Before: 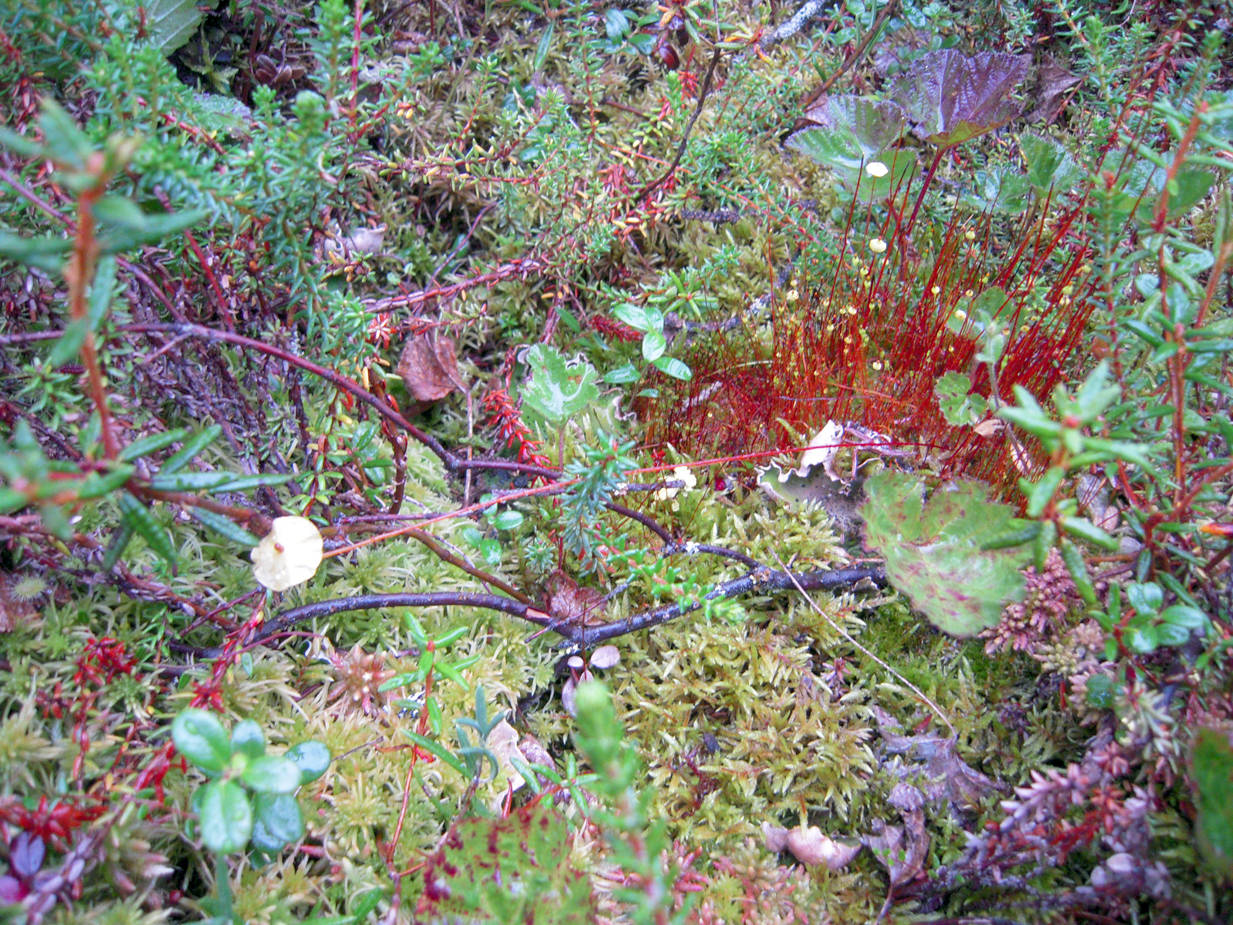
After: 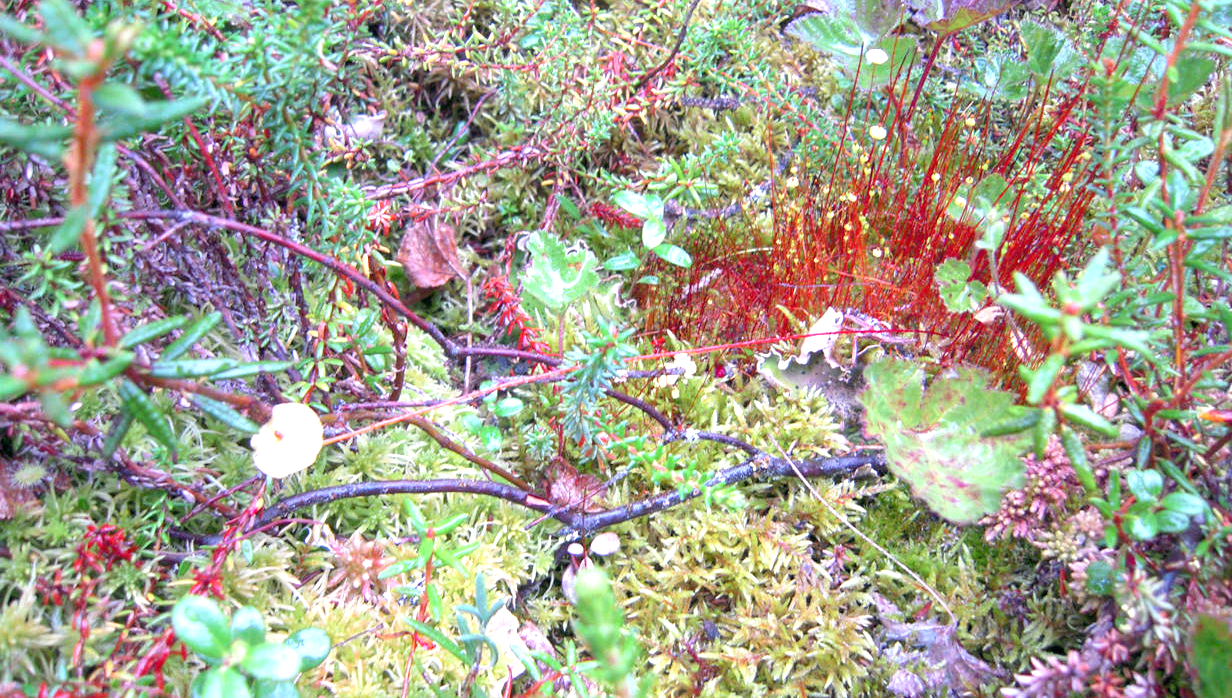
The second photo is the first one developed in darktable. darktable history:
crop and rotate: top 12.257%, bottom 12.2%
exposure: black level correction 0, exposure 0.699 EV, compensate highlight preservation false
